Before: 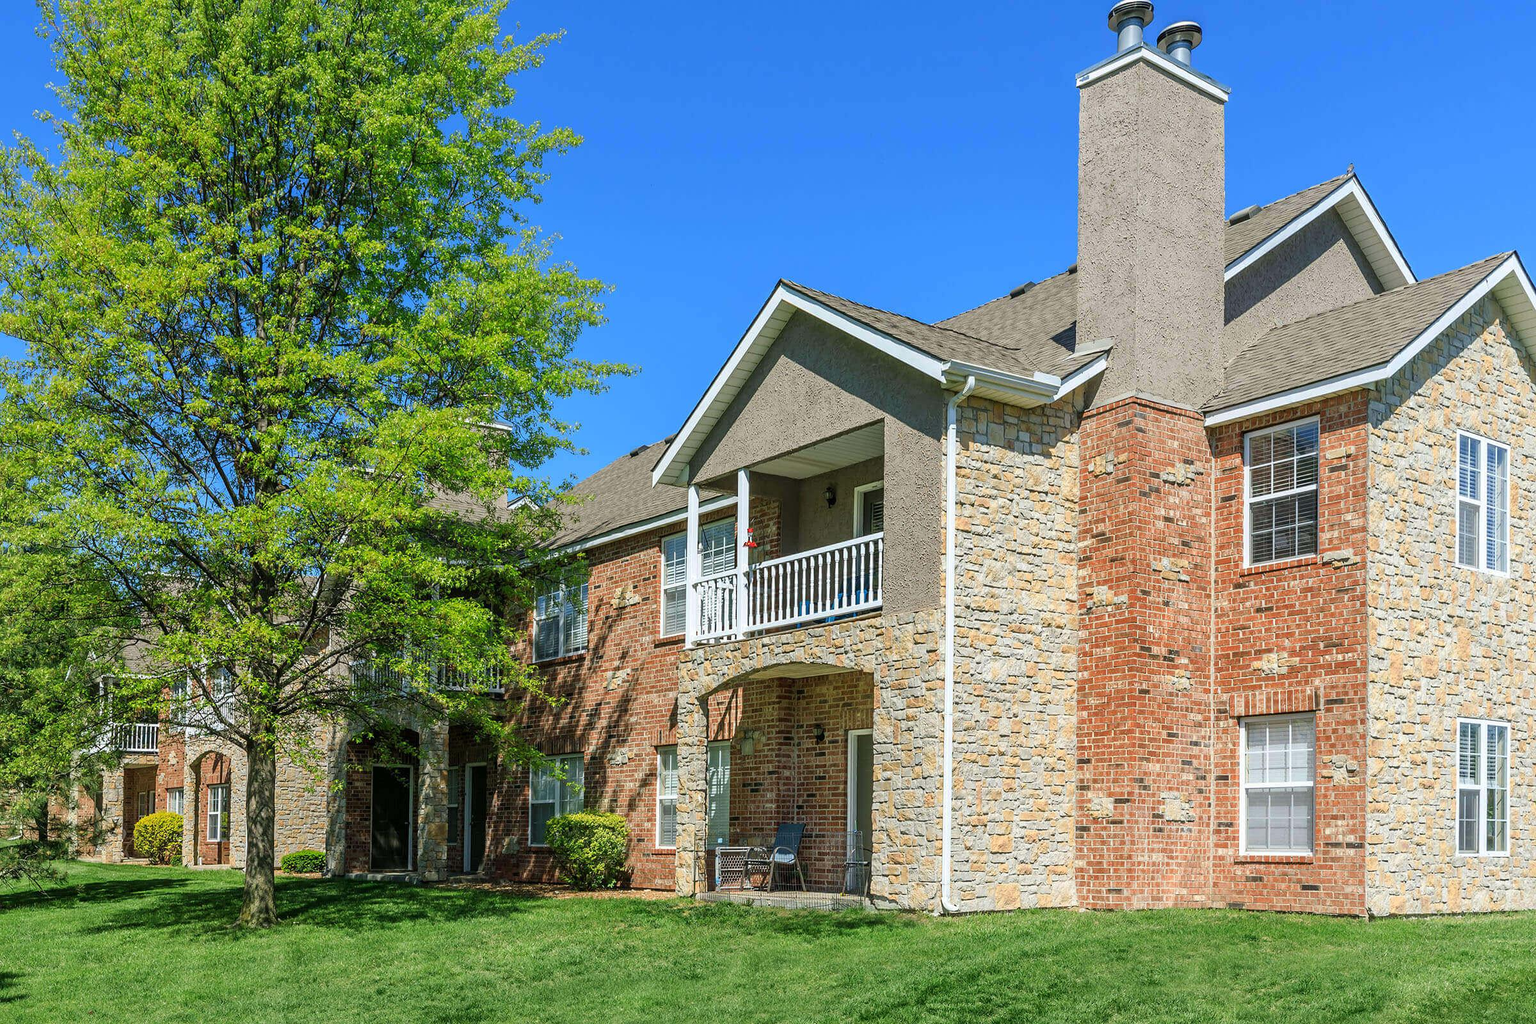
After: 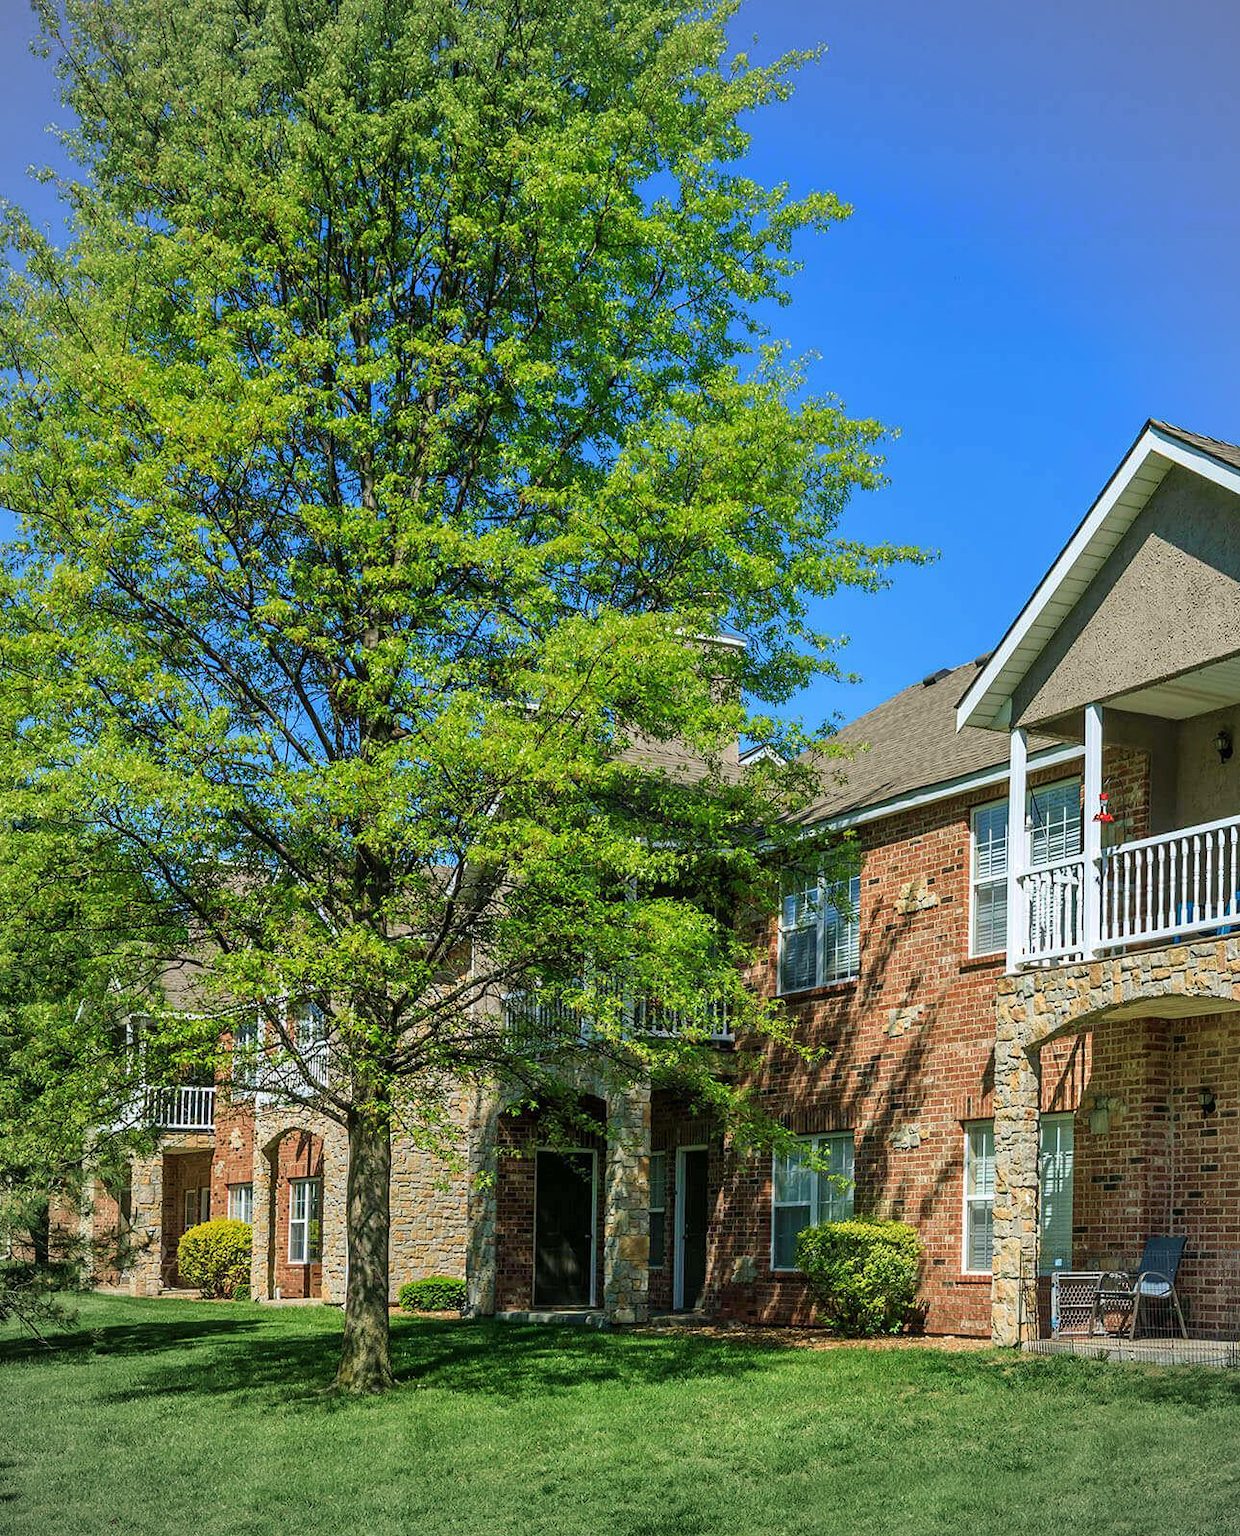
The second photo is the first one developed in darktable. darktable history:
vignetting: brightness -0.288
shadows and highlights: radius 107, shadows 45.3, highlights -67.82, low approximation 0.01, soften with gaussian
crop: left 1.035%, right 45.155%, bottom 0.089%
velvia: on, module defaults
